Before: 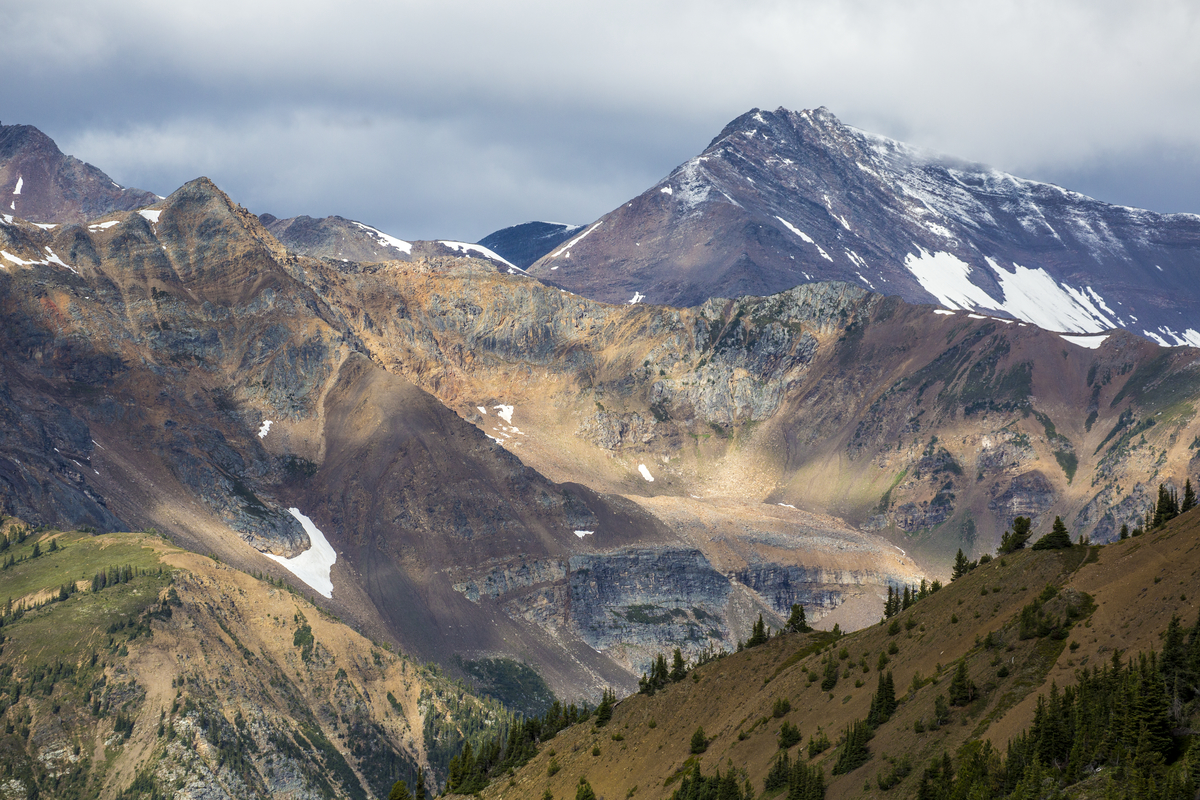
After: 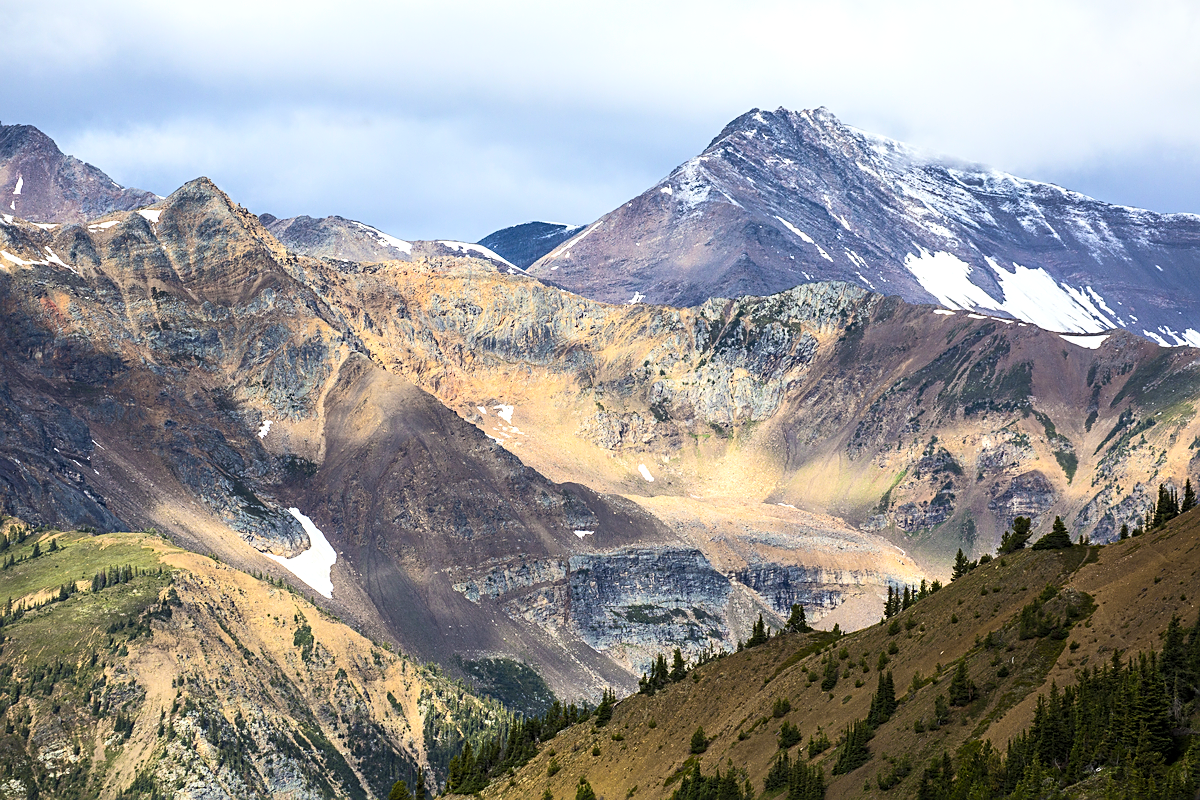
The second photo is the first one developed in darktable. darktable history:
sharpen: on, module defaults
contrast brightness saturation: contrast 0.2, brightness 0.164, saturation 0.229
tone equalizer: -8 EV -0.394 EV, -7 EV -0.368 EV, -6 EV -0.372 EV, -5 EV -0.252 EV, -3 EV 0.256 EV, -2 EV 0.341 EV, -1 EV 0.386 EV, +0 EV 0.445 EV, edges refinement/feathering 500, mask exposure compensation -1.57 EV, preserve details no
